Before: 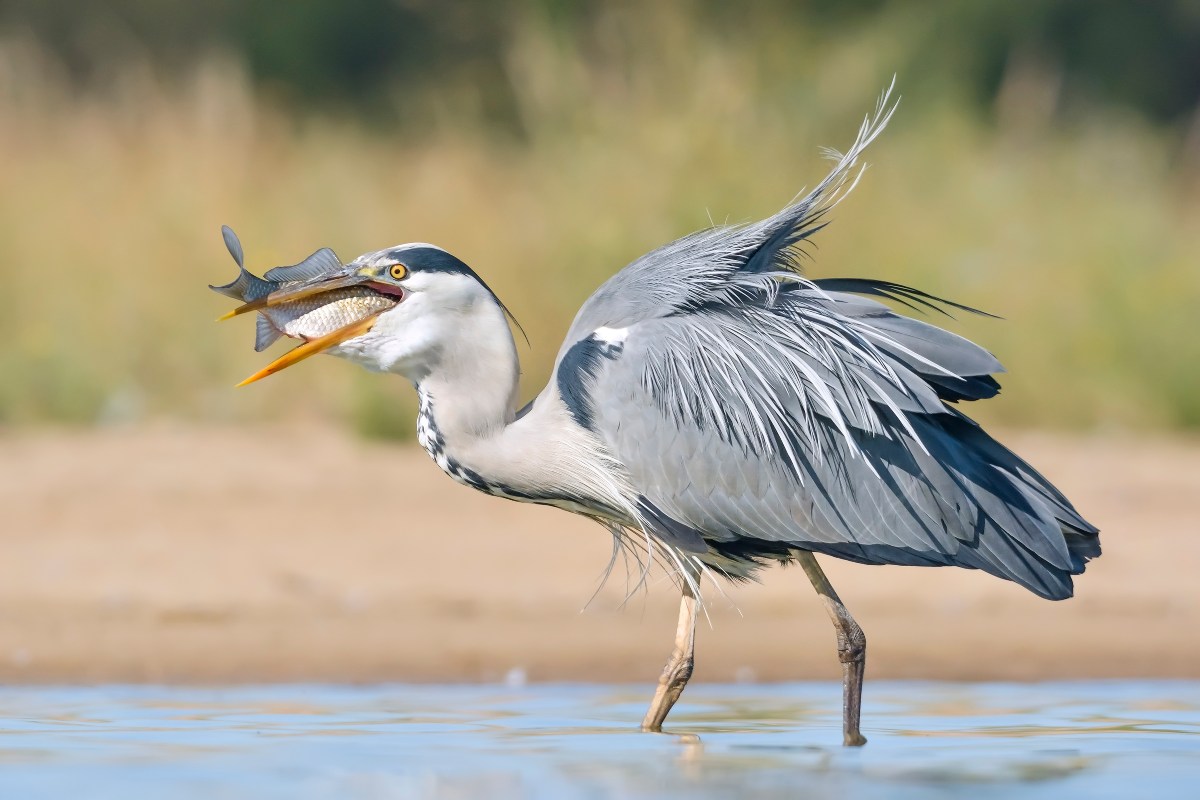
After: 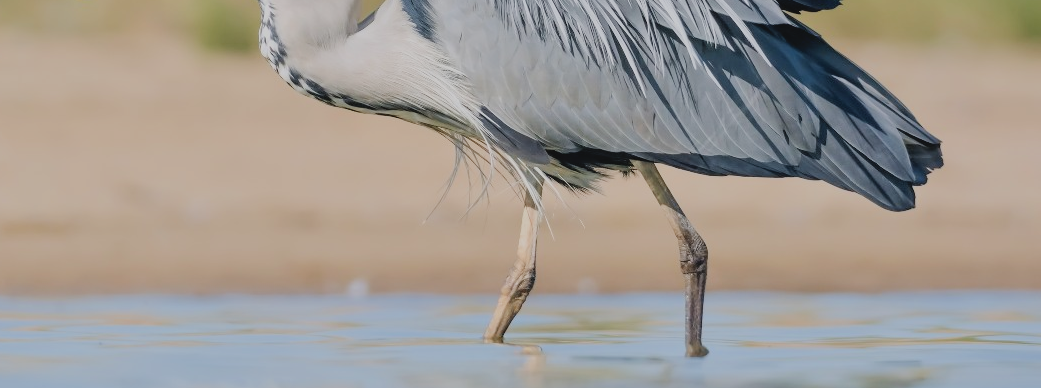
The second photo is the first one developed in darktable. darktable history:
tone equalizer: edges refinement/feathering 500, mask exposure compensation -1.57 EV, preserve details no
filmic rgb: black relative exposure -7.65 EV, white relative exposure 4.56 EV, threshold 3.02 EV, hardness 3.61, enable highlight reconstruction true
crop and rotate: left 13.234%, top 48.692%, bottom 2.782%
contrast brightness saturation: contrast -0.095, saturation -0.095
